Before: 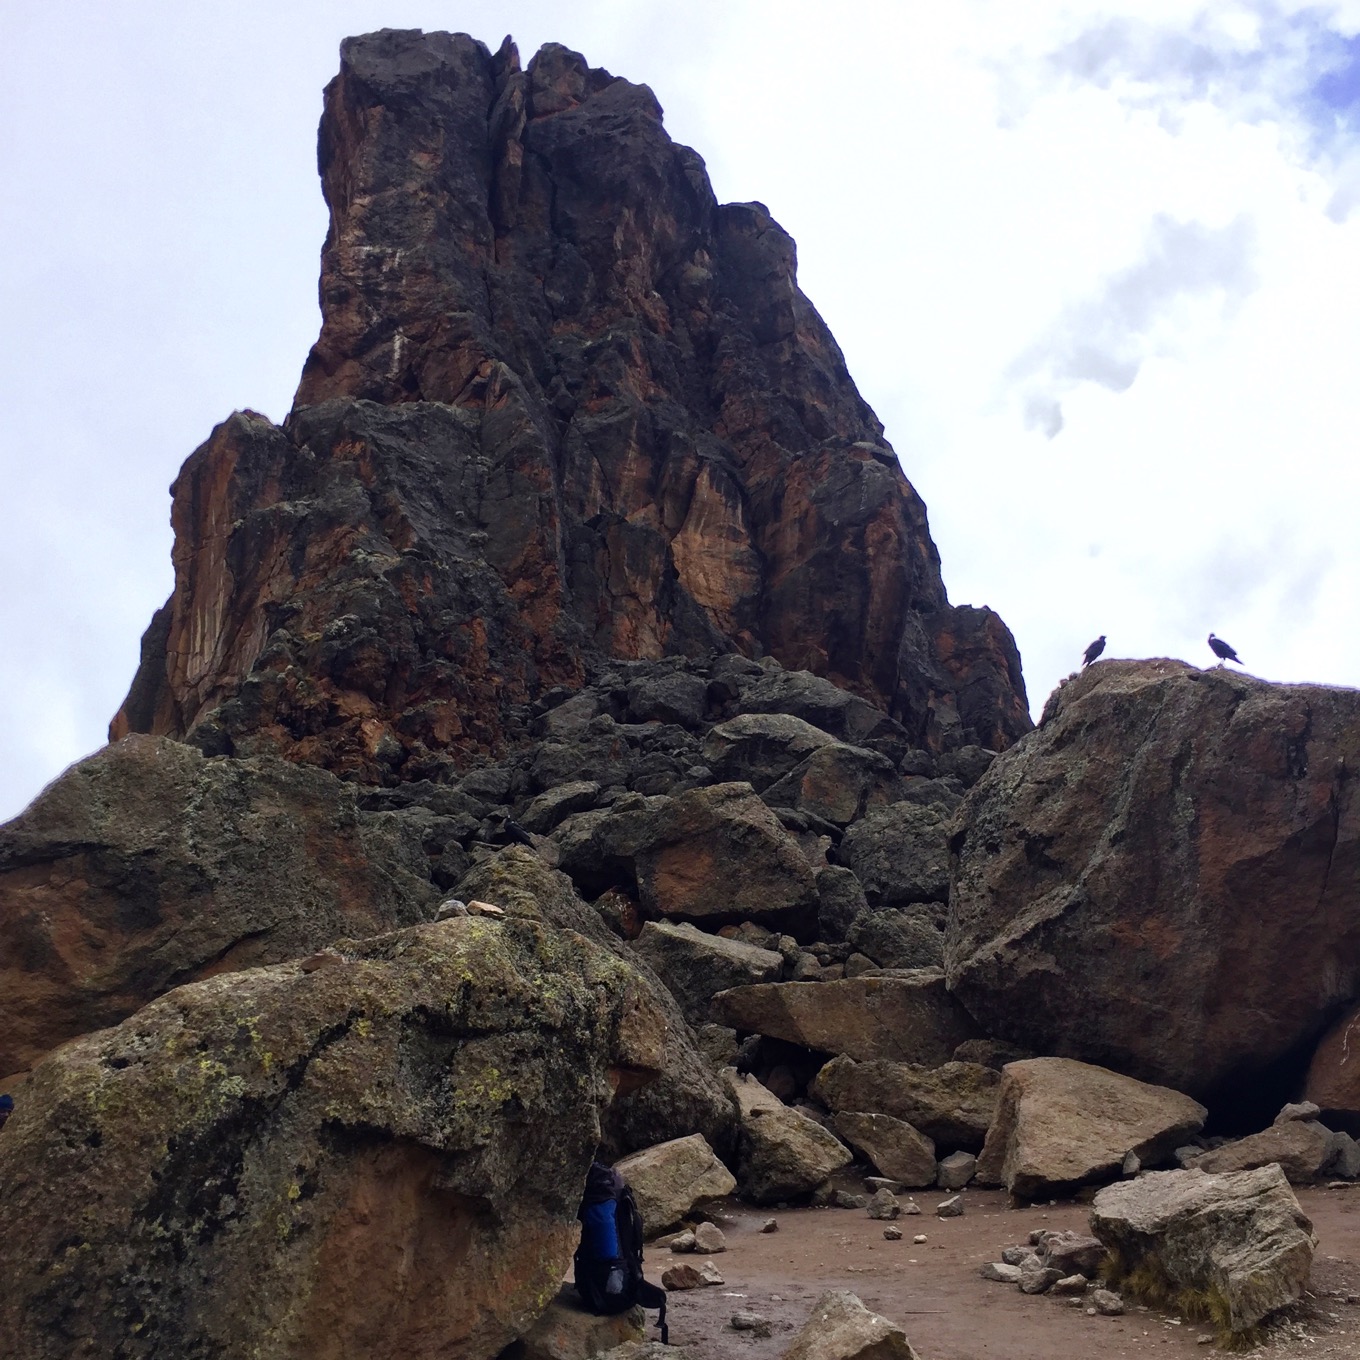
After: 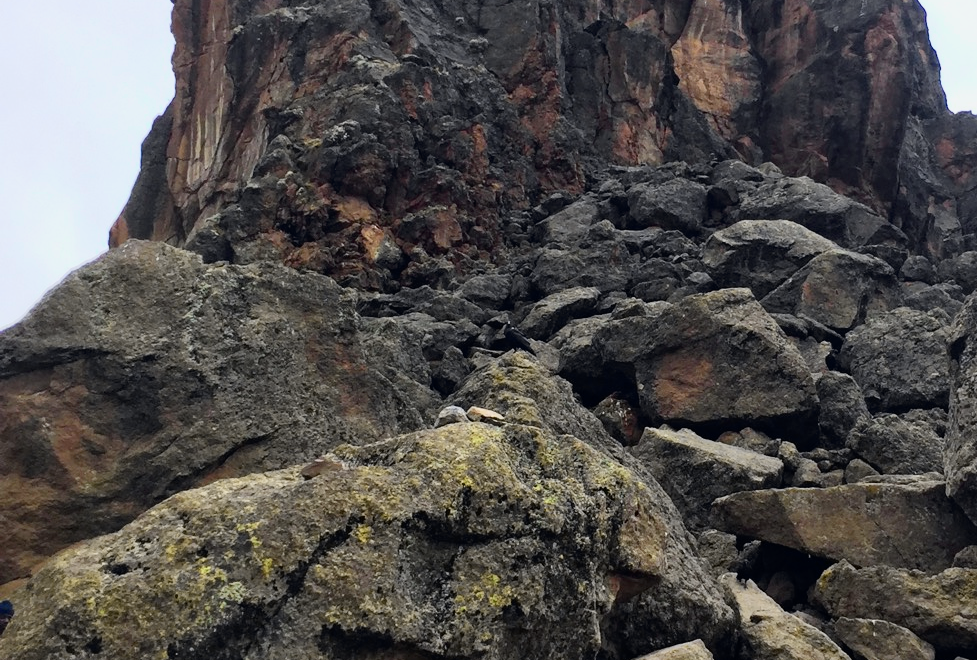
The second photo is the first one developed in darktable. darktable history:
crop: top 36.364%, right 28.105%, bottom 15.106%
tone curve: curves: ch0 [(0, 0) (0.048, 0.024) (0.099, 0.082) (0.227, 0.255) (0.407, 0.482) (0.543, 0.634) (0.719, 0.77) (0.837, 0.843) (1, 0.906)]; ch1 [(0, 0) (0.3, 0.268) (0.404, 0.374) (0.475, 0.463) (0.501, 0.499) (0.514, 0.502) (0.551, 0.541) (0.643, 0.648) (0.682, 0.674) (0.802, 0.812) (1, 1)]; ch2 [(0, 0) (0.259, 0.207) (0.323, 0.311) (0.364, 0.368) (0.442, 0.461) (0.498, 0.498) (0.531, 0.528) (0.581, 0.602) (0.629, 0.659) (0.768, 0.728) (1, 1)], color space Lab, independent channels, preserve colors none
exposure: black level correction 0, exposure 0.5 EV, compensate exposure bias true, compensate highlight preservation false
